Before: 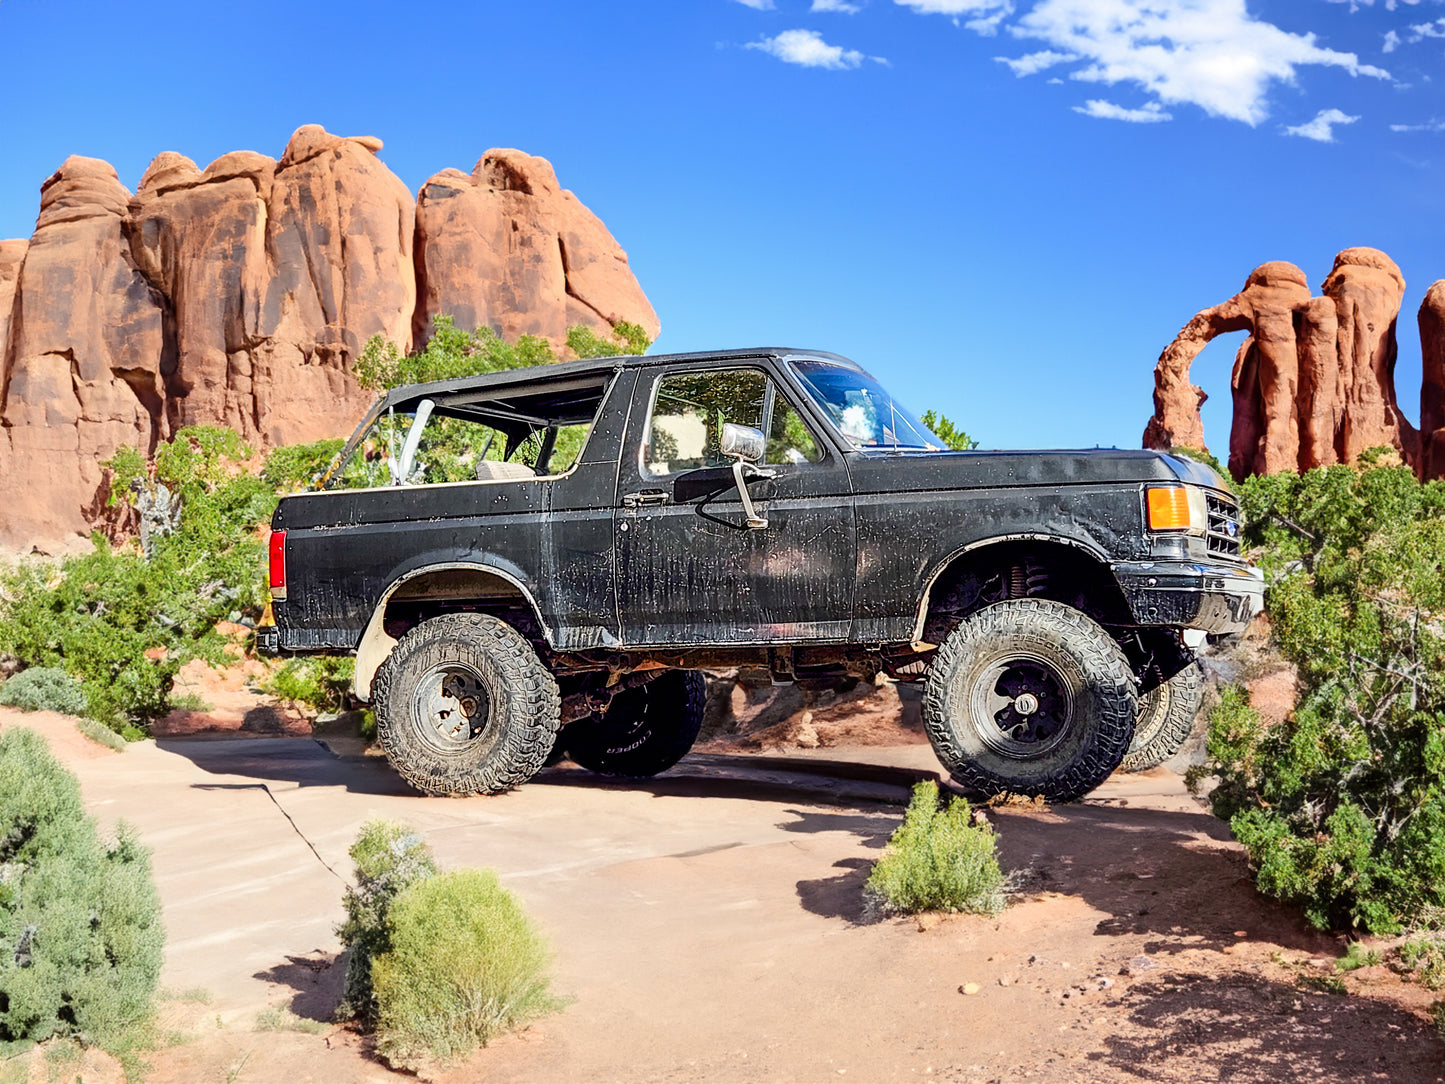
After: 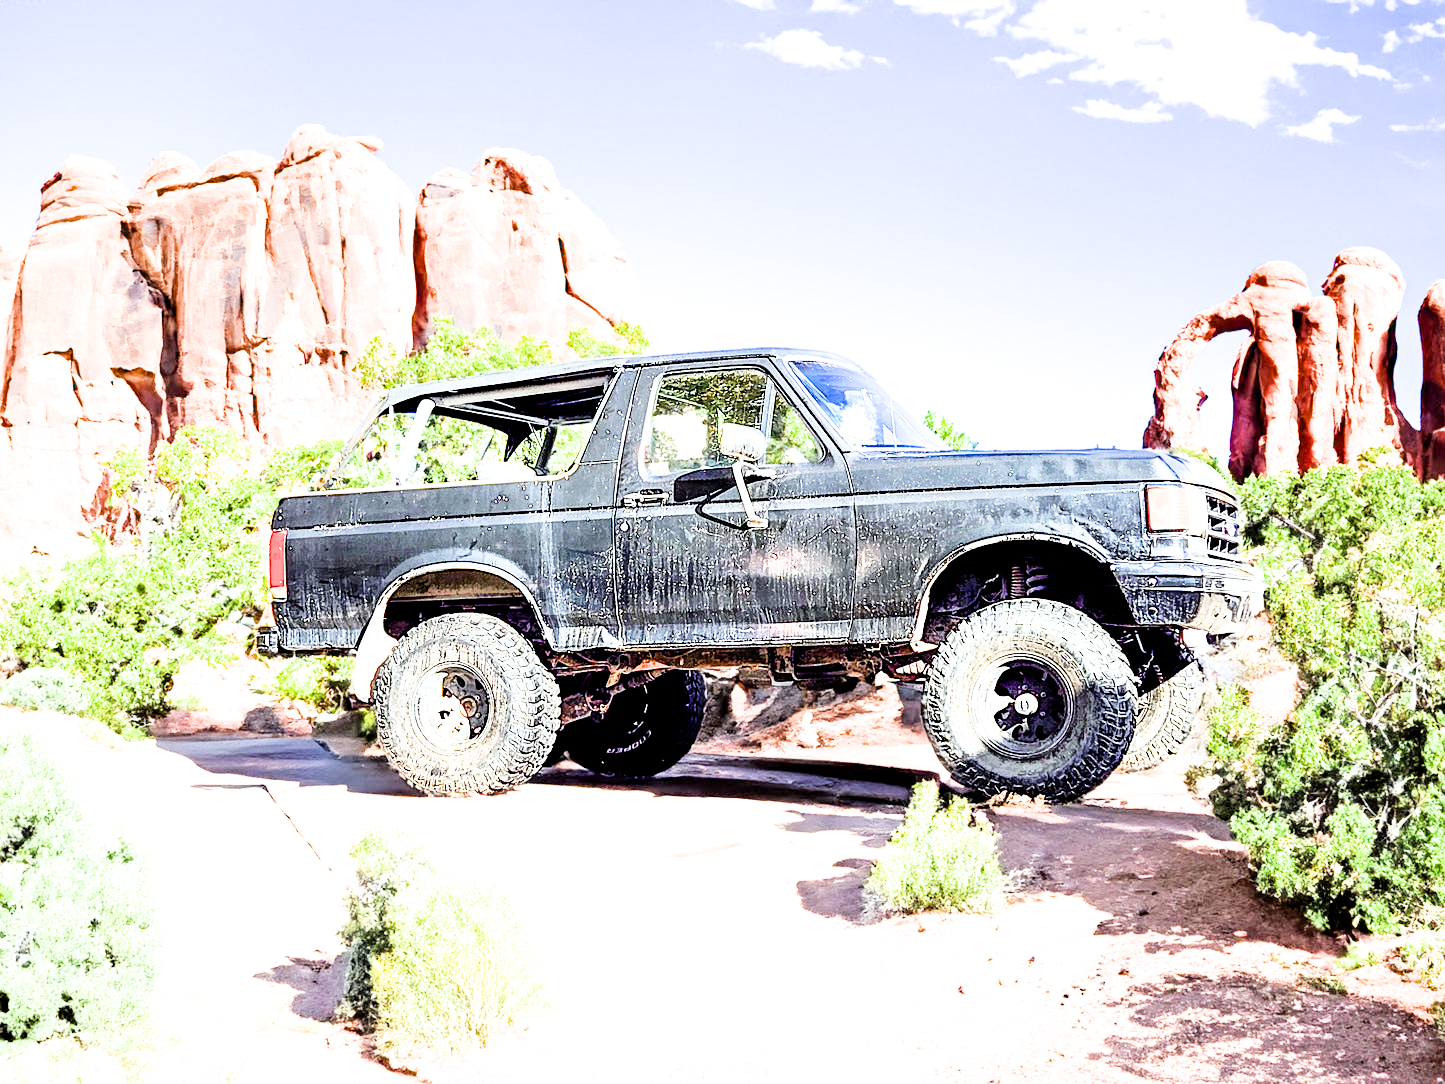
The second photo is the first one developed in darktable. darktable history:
filmic rgb: black relative exposure -5 EV, hardness 2.88, contrast 1.3, highlights saturation mix -30%
haze removal: compatibility mode true, adaptive false
white balance: red 0.925, blue 1.046
exposure: black level correction 0.001, exposure 2.607 EV, compensate exposure bias true, compensate highlight preservation false
